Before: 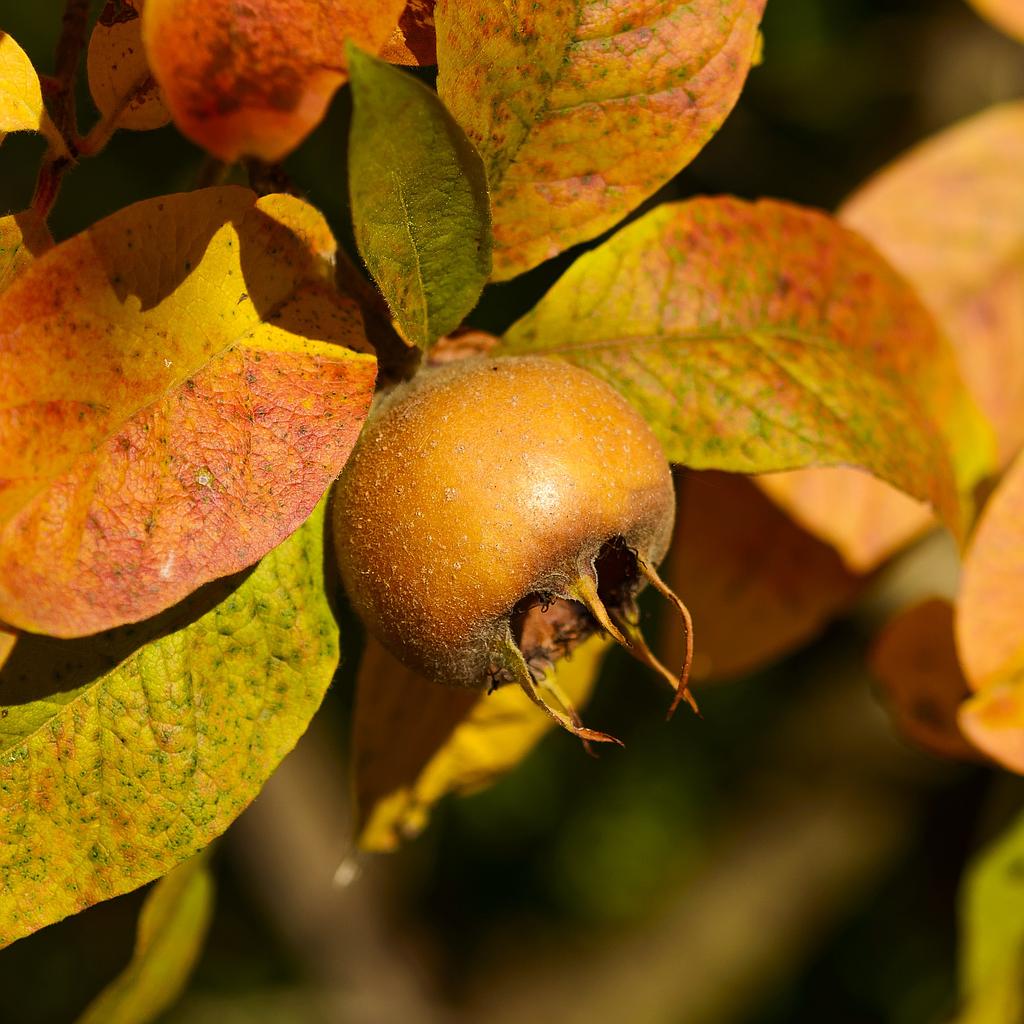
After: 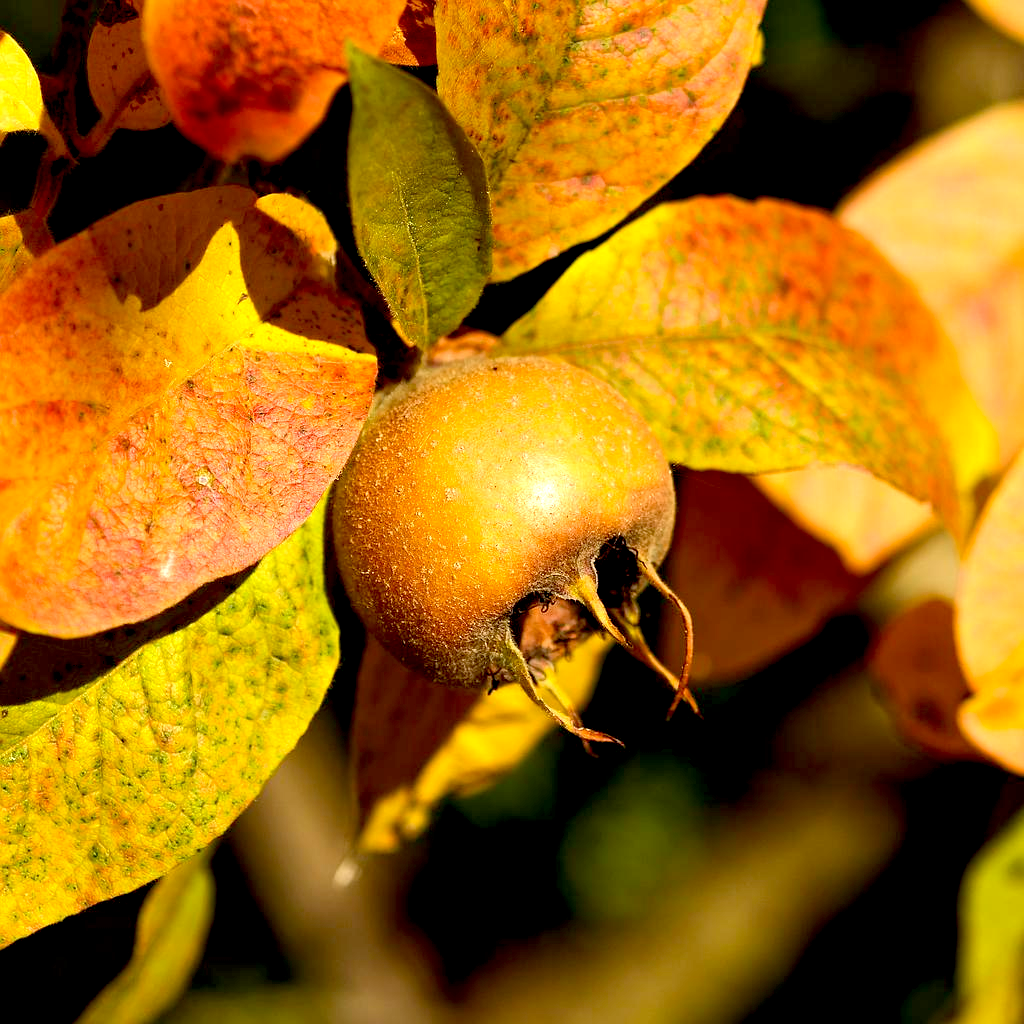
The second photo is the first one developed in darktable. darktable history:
exposure: black level correction 0.012, exposure 0.7 EV, compensate exposure bias true, compensate highlight preservation false
base curve: curves: ch0 [(0, 0) (0.472, 0.508) (1, 1)]
